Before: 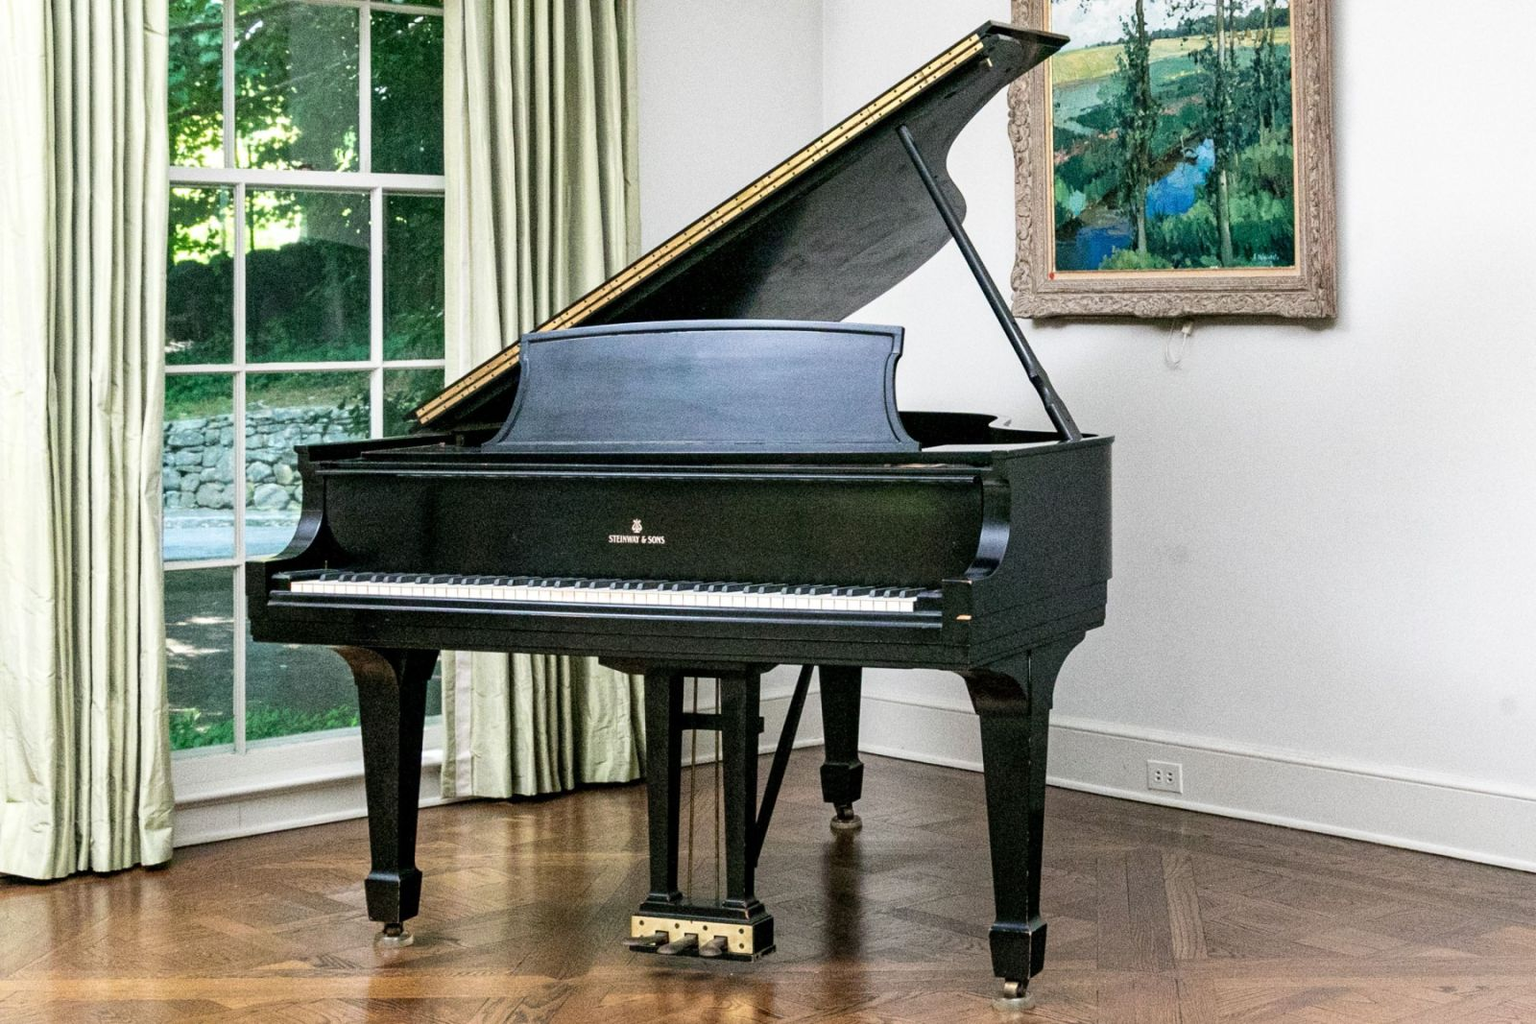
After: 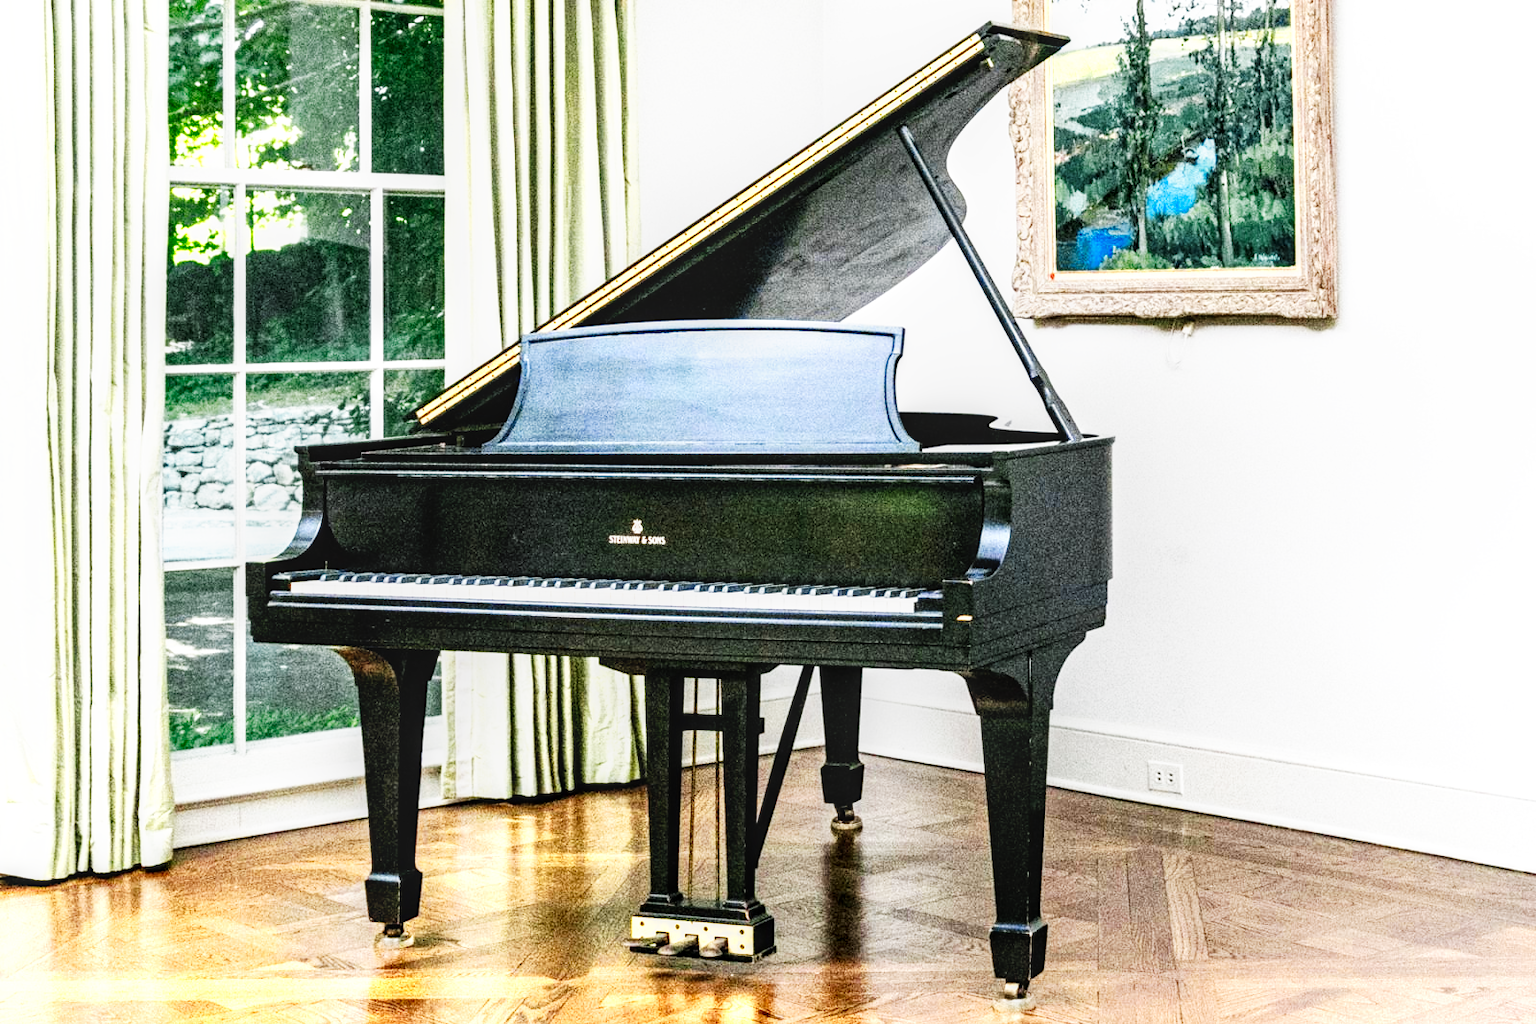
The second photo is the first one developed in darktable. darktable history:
color zones: curves: ch0 [(0.004, 0.305) (0.261, 0.623) (0.389, 0.399) (0.708, 0.571) (0.947, 0.34)]; ch1 [(0.025, 0.645) (0.229, 0.584) (0.326, 0.551) (0.484, 0.262) (0.757, 0.643)]
exposure: exposure 0.078 EV, compensate highlight preservation false
local contrast: on, module defaults
base curve: curves: ch0 [(0, 0) (0.007, 0.004) (0.027, 0.03) (0.046, 0.07) (0.207, 0.54) (0.442, 0.872) (0.673, 0.972) (1, 1)], preserve colors none
